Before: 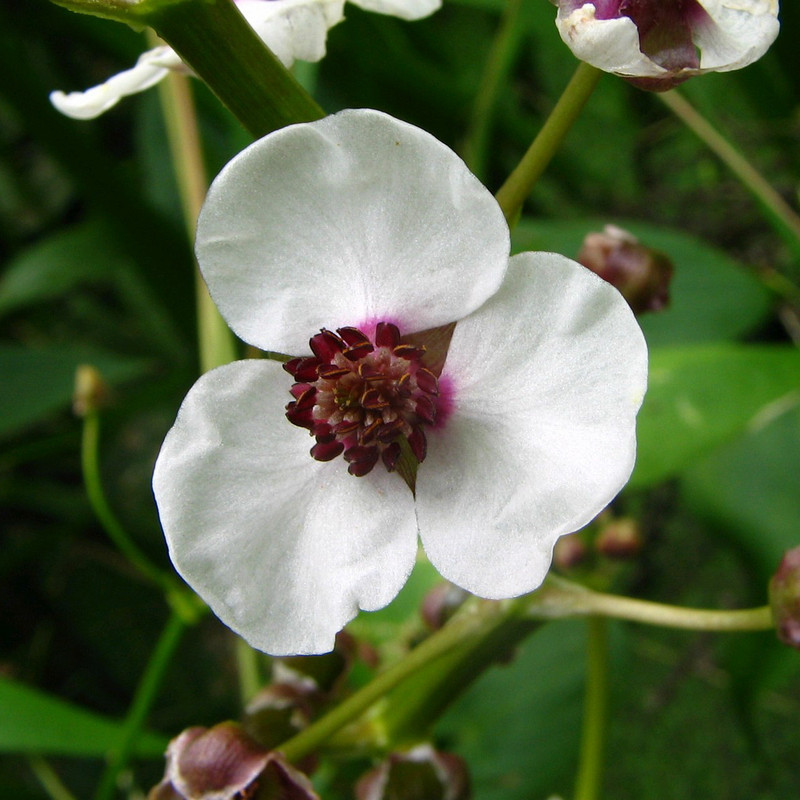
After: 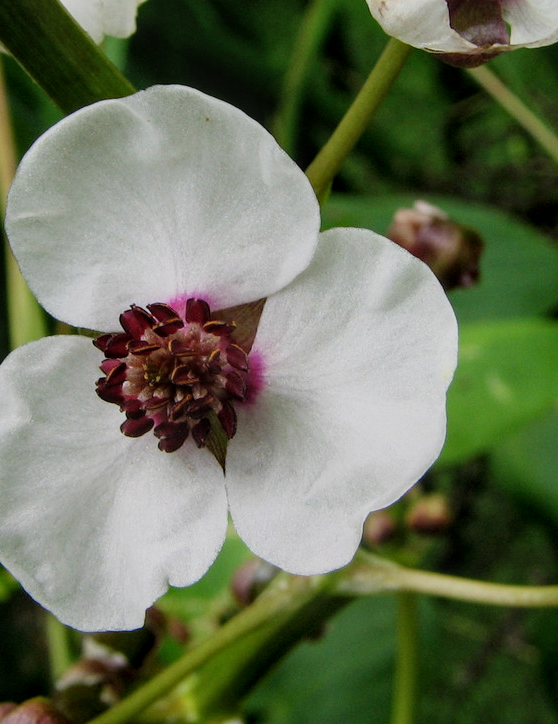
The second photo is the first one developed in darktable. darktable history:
crop and rotate: left 23.863%, top 3.053%, right 6.352%, bottom 6.411%
filmic rgb: black relative exposure -7.65 EV, white relative exposure 4.56 EV, hardness 3.61
local contrast: on, module defaults
